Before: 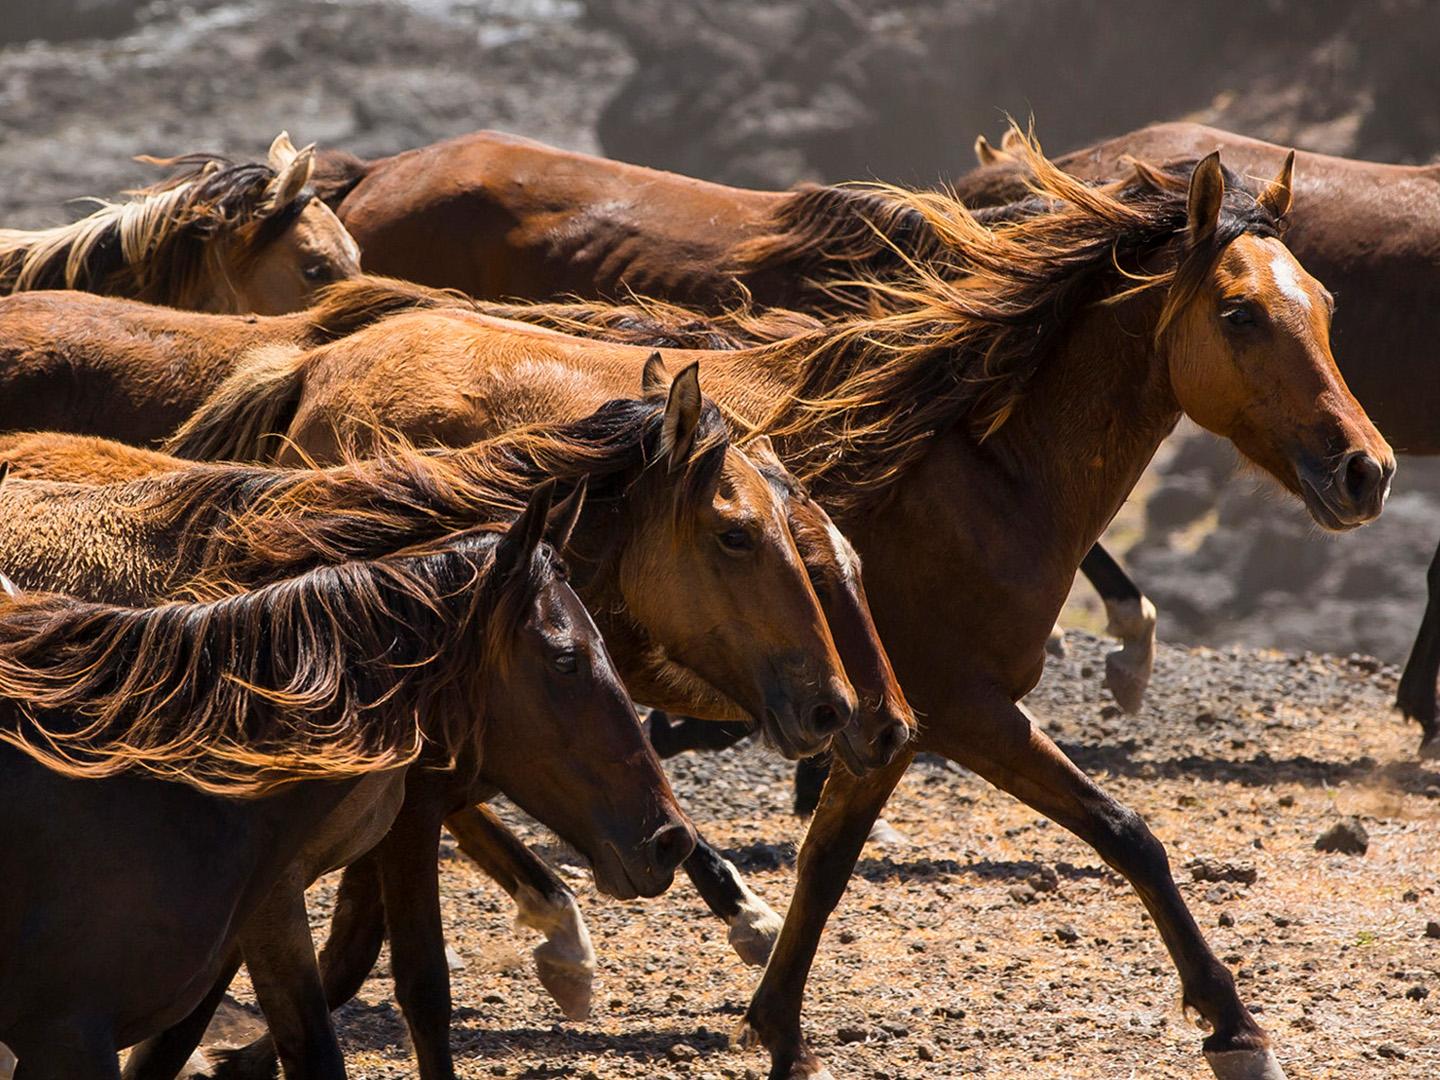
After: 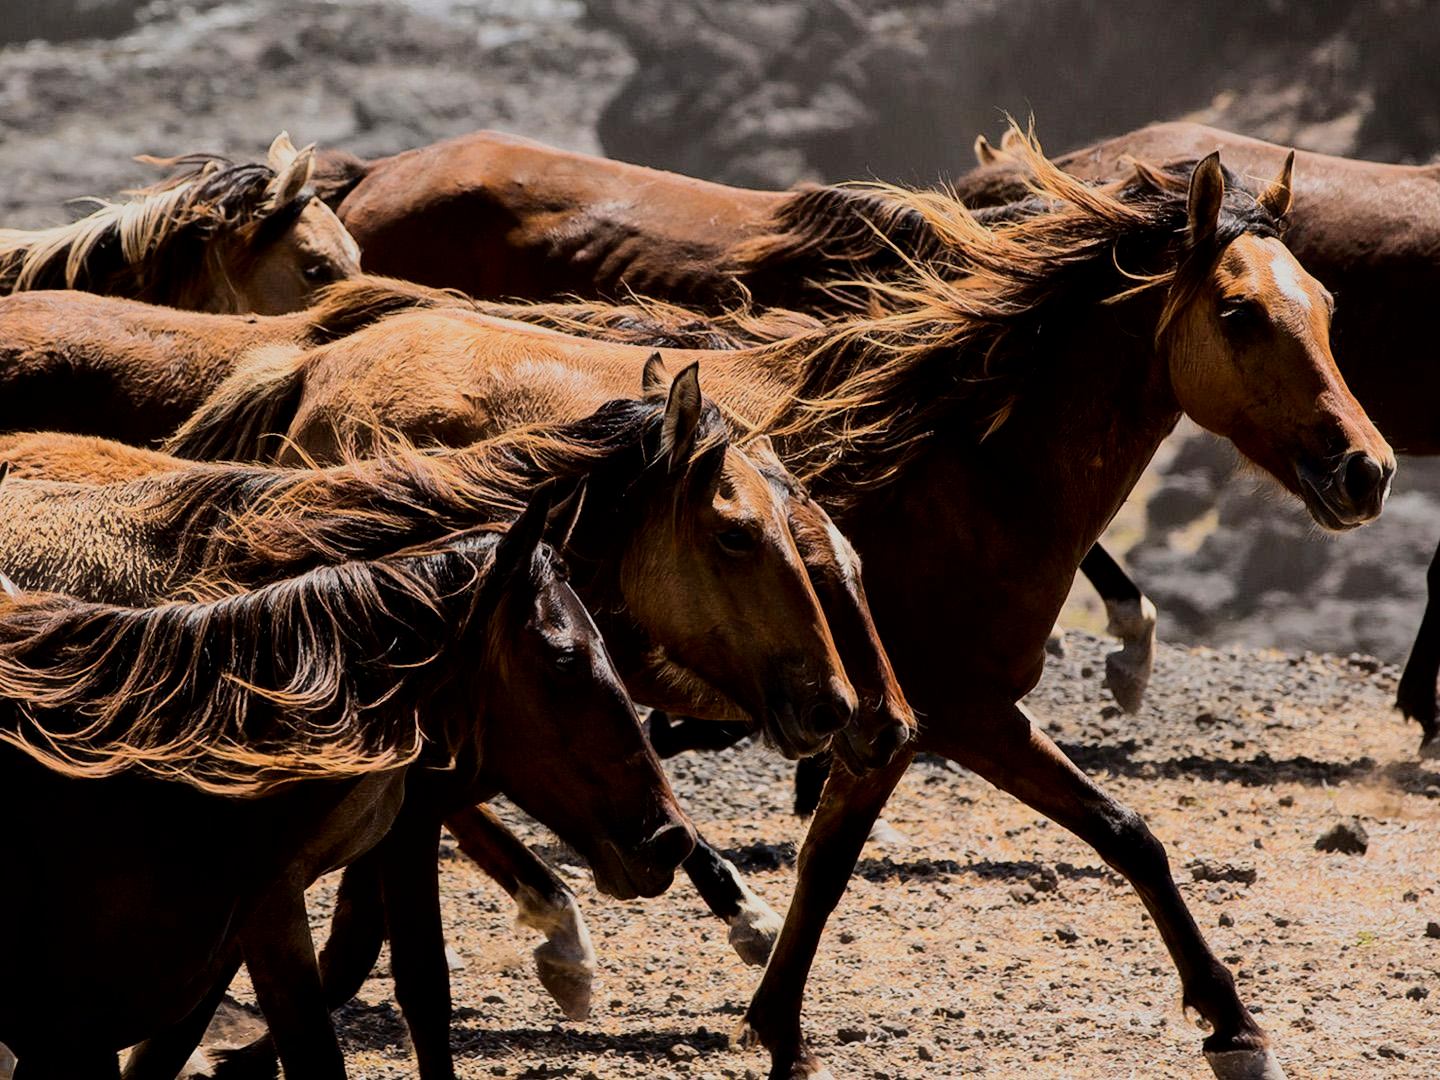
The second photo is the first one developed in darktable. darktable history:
haze removal: strength -0.045, compatibility mode true, adaptive false
tone curve: curves: ch0 [(0.029, 0) (0.134, 0.063) (0.249, 0.198) (0.378, 0.365) (0.499, 0.529) (1, 1)], color space Lab, independent channels, preserve colors none
filmic rgb: black relative exposure -7.65 EV, white relative exposure 4.56 EV, hardness 3.61, contrast 1.053
